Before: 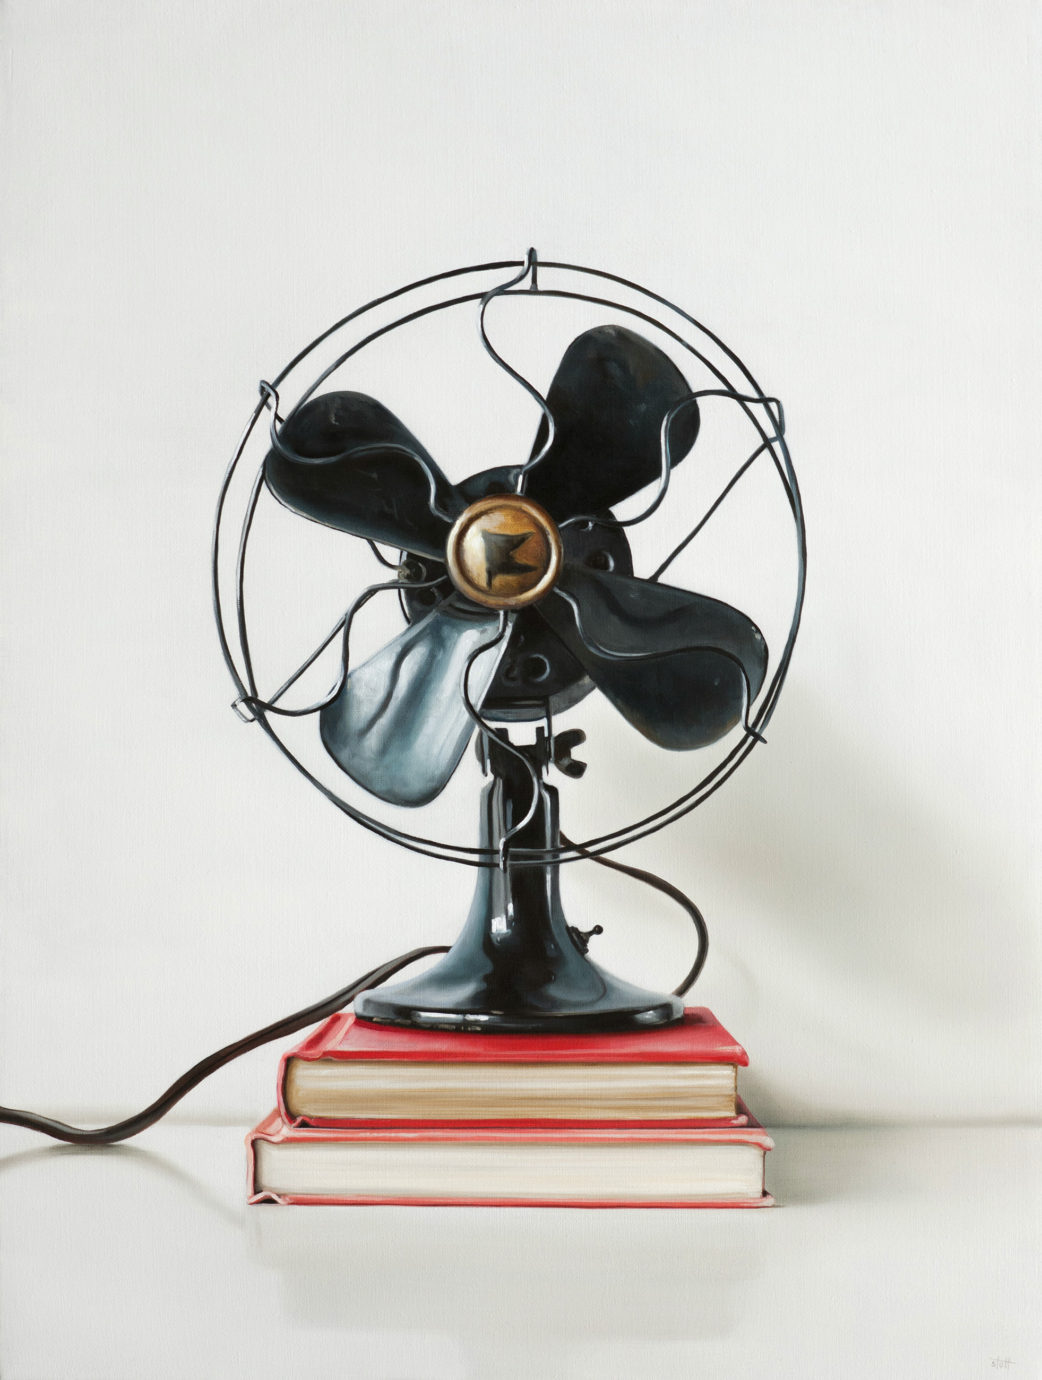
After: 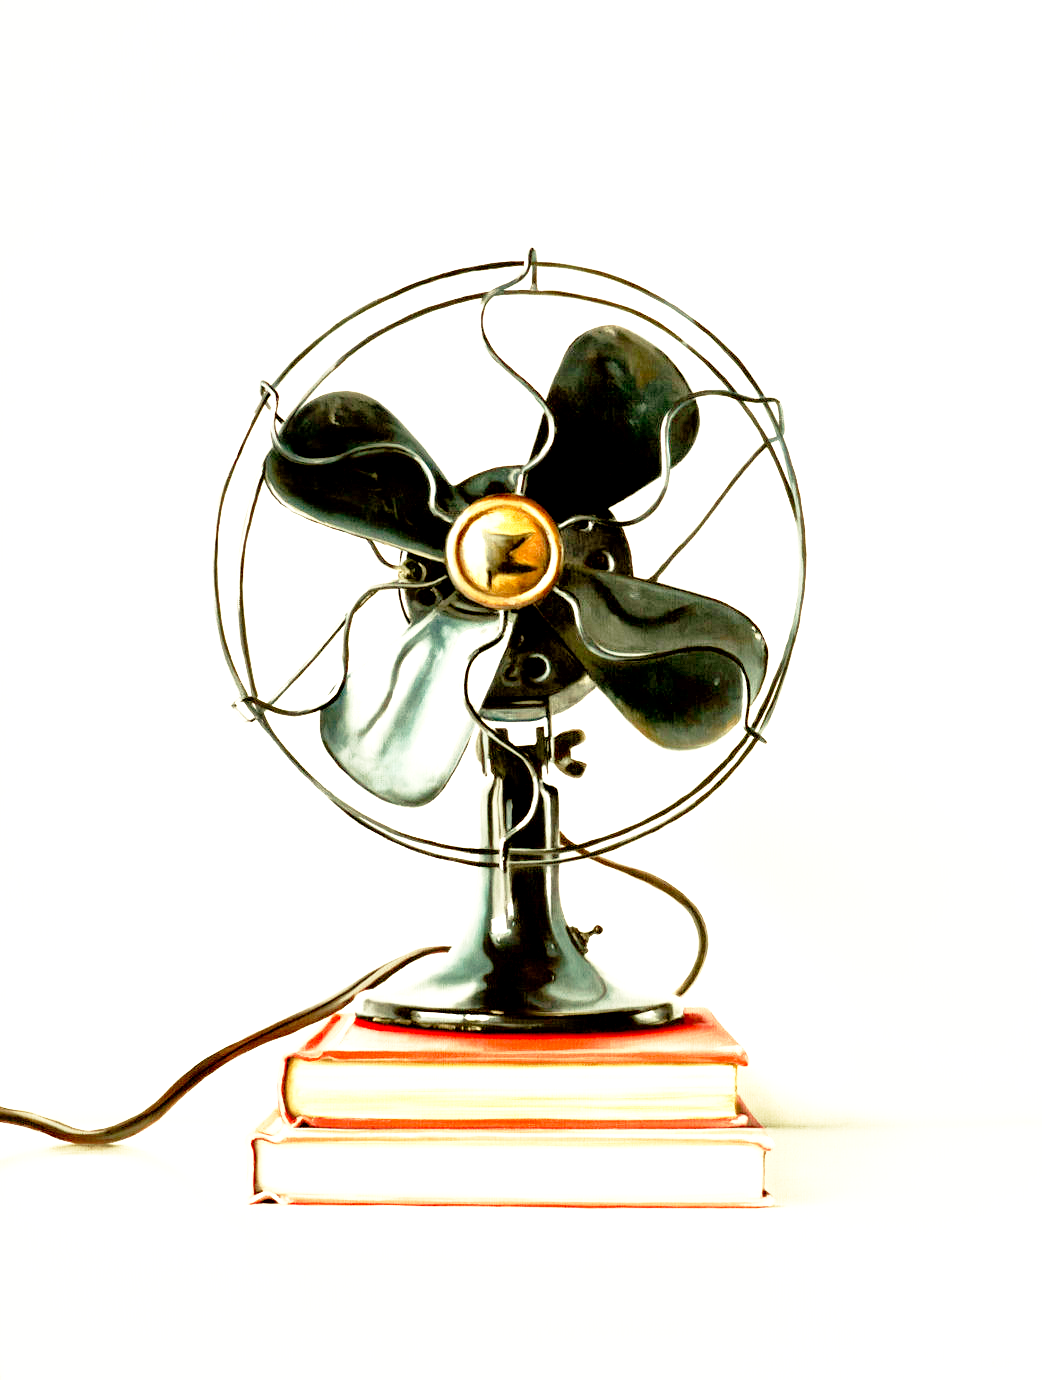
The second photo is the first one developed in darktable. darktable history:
base curve: curves: ch0 [(0, 0) (0.012, 0.01) (0.073, 0.168) (0.31, 0.711) (0.645, 0.957) (1, 1)], preserve colors none
local contrast: mode bilateral grid, contrast 25, coarseness 60, detail 151%, midtone range 0.2
exposure: black level correction 0.011, exposure 1.088 EV, compensate exposure bias true, compensate highlight preservation false
white balance: red 1.08, blue 0.791
